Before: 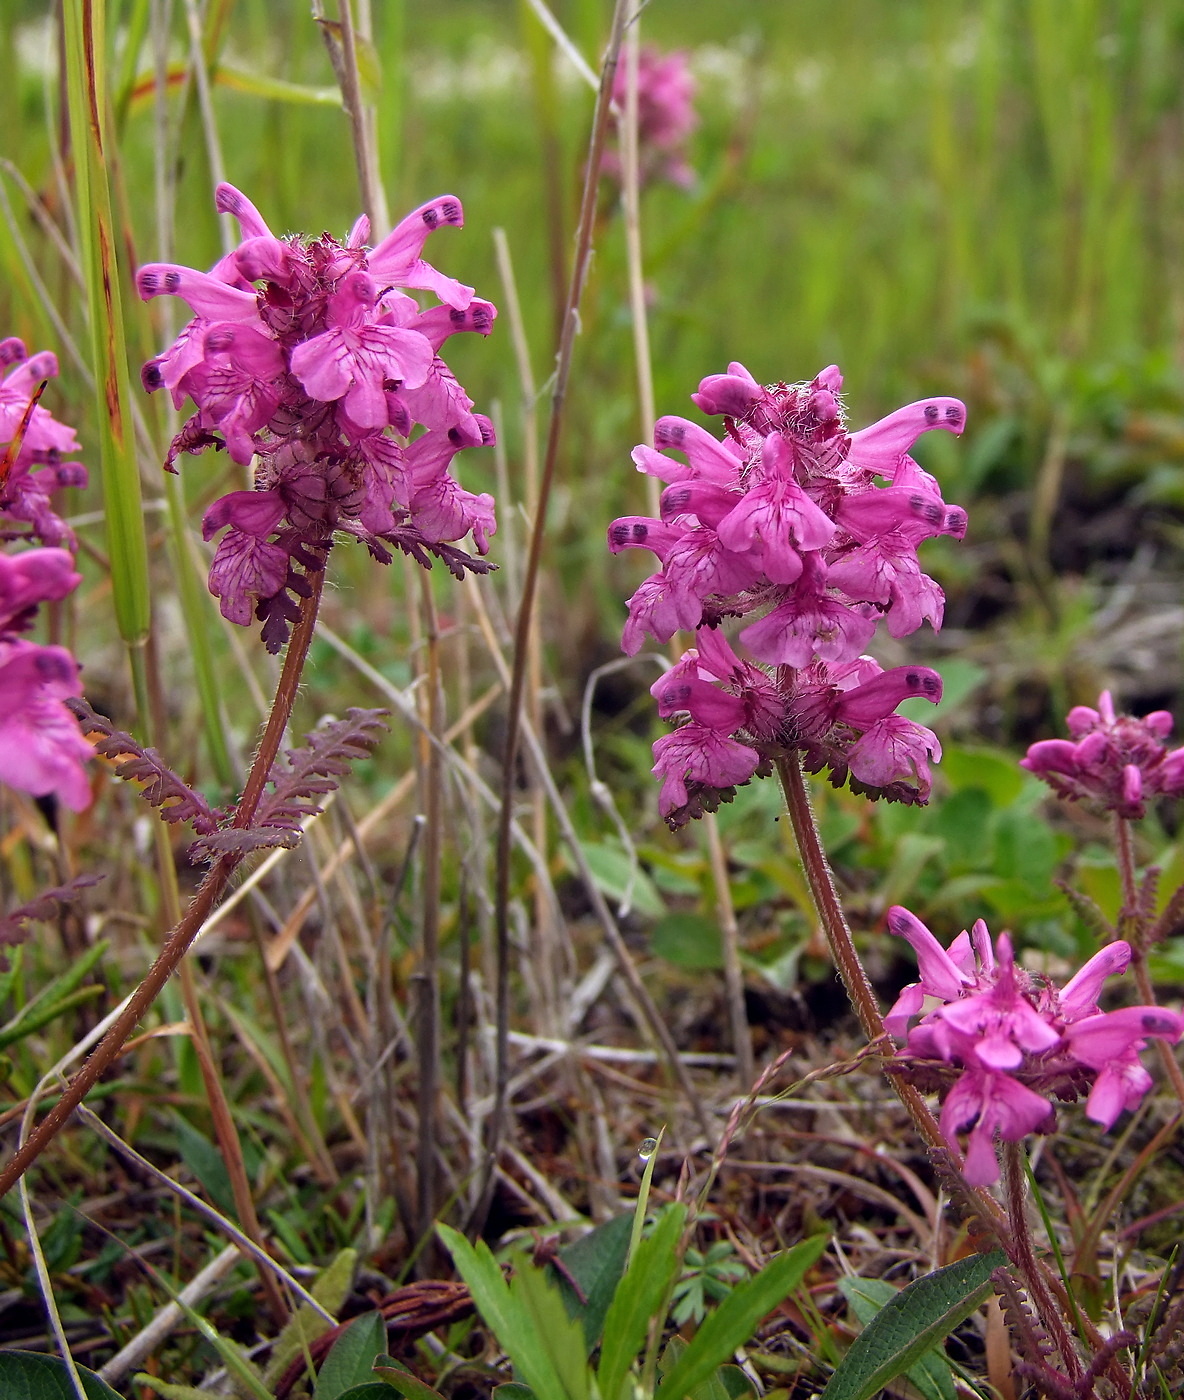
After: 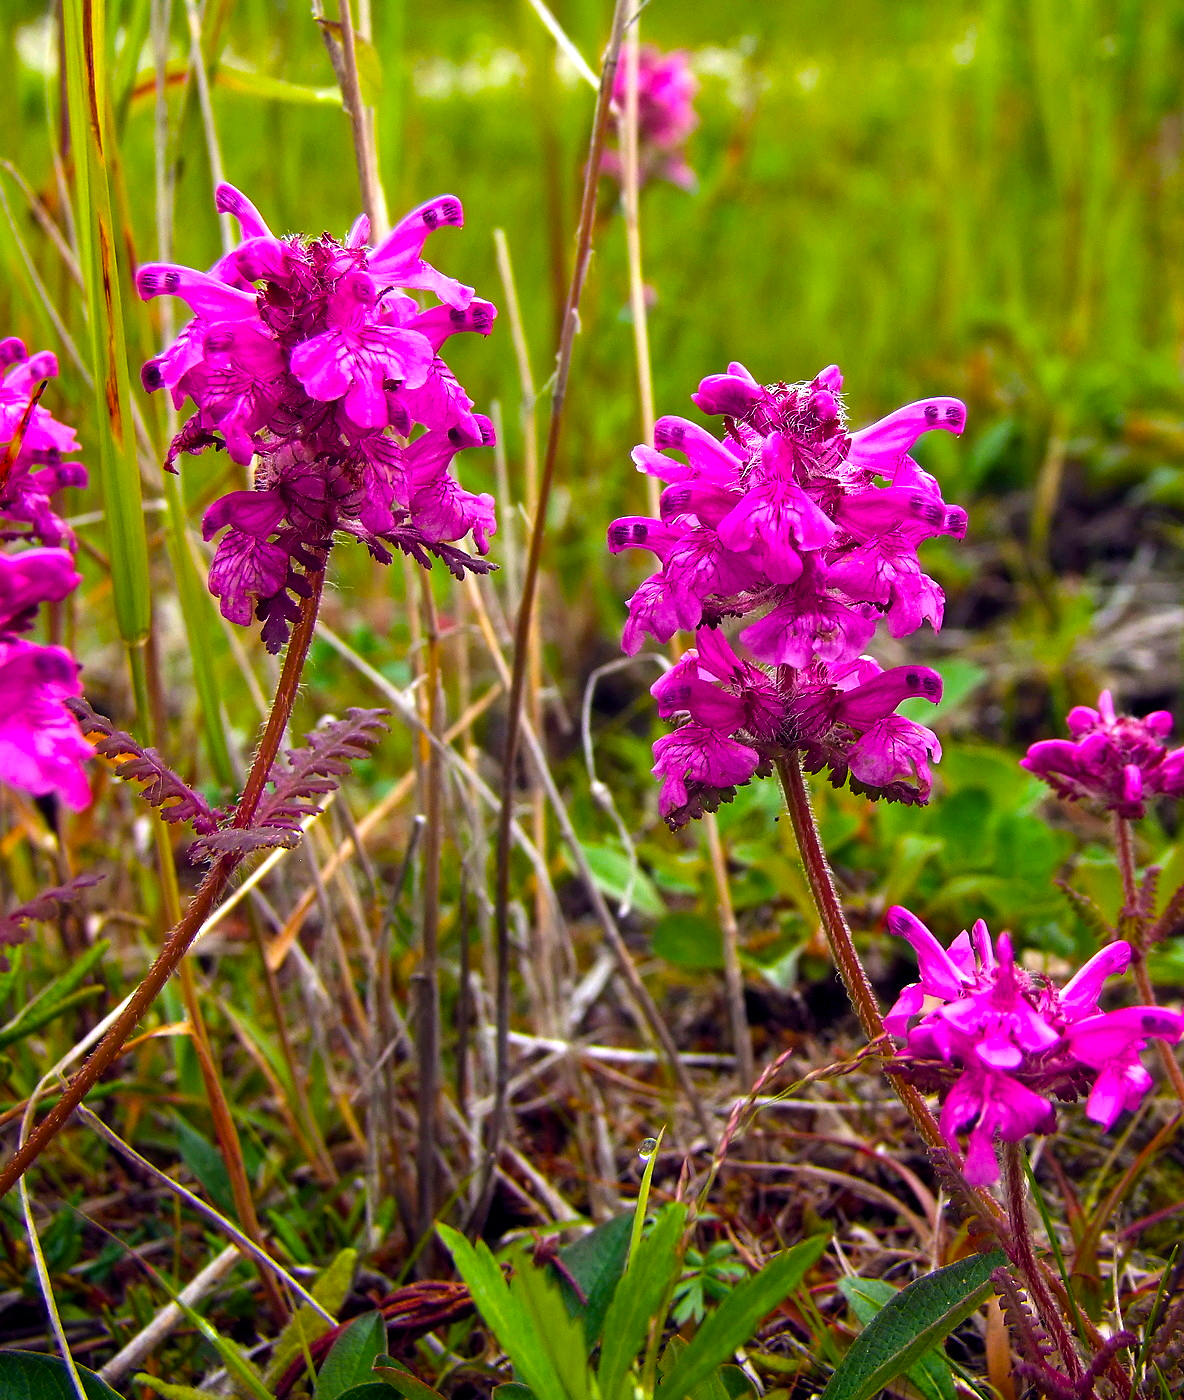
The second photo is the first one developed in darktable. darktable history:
color balance rgb: shadows lift › hue 84.85°, linear chroma grading › global chroma 33.997%, perceptual saturation grading › global saturation 29.828%, perceptual brilliance grading › global brilliance -5.729%, perceptual brilliance grading › highlights 24.947%, perceptual brilliance grading › mid-tones 6.923%, perceptual brilliance grading › shadows -4.709%
